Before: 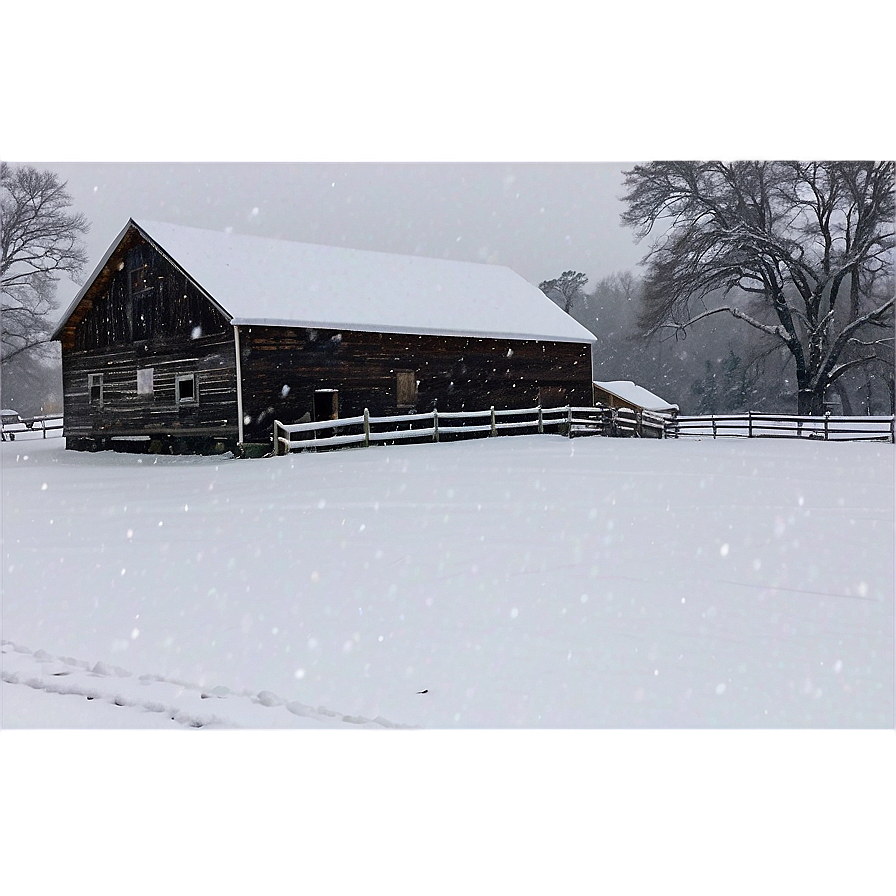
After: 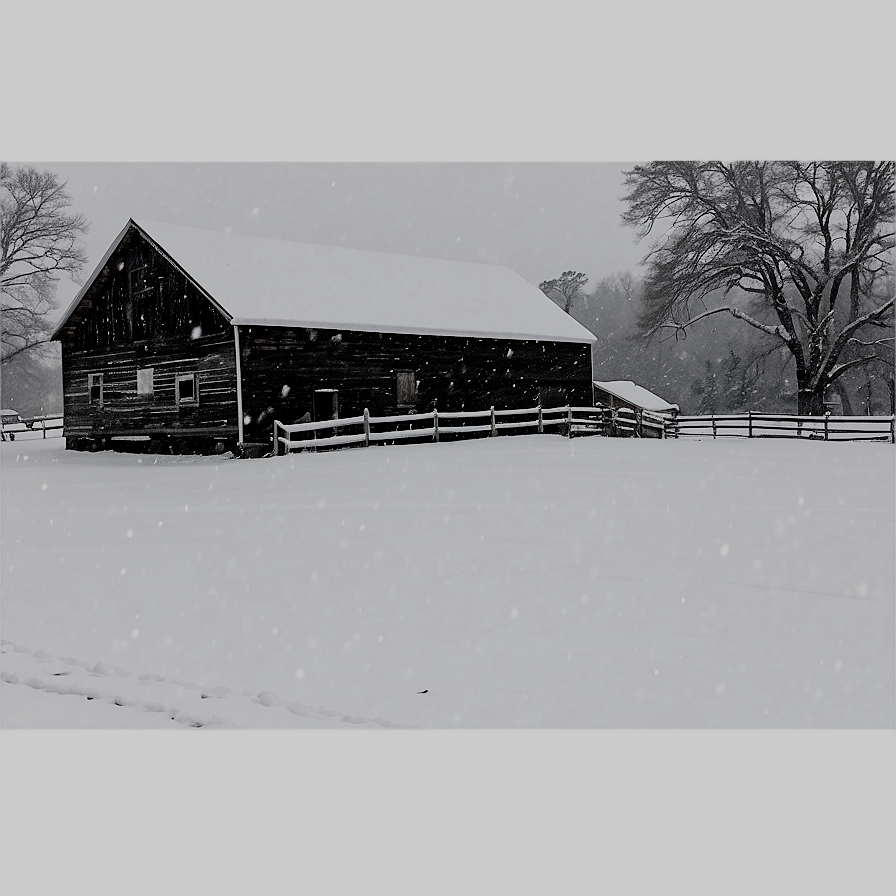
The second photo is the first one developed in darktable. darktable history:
filmic rgb: middle gray luminance 29.84%, black relative exposure -8.92 EV, white relative exposure 6.98 EV, threshold 2.96 EV, target black luminance 0%, hardness 2.96, latitude 2.6%, contrast 0.961, highlights saturation mix 4.38%, shadows ↔ highlights balance 12.51%, enable highlight reconstruction true
color zones: curves: ch1 [(0, 0.153) (0.143, 0.15) (0.286, 0.151) (0.429, 0.152) (0.571, 0.152) (0.714, 0.151) (0.857, 0.151) (1, 0.153)], process mode strong
